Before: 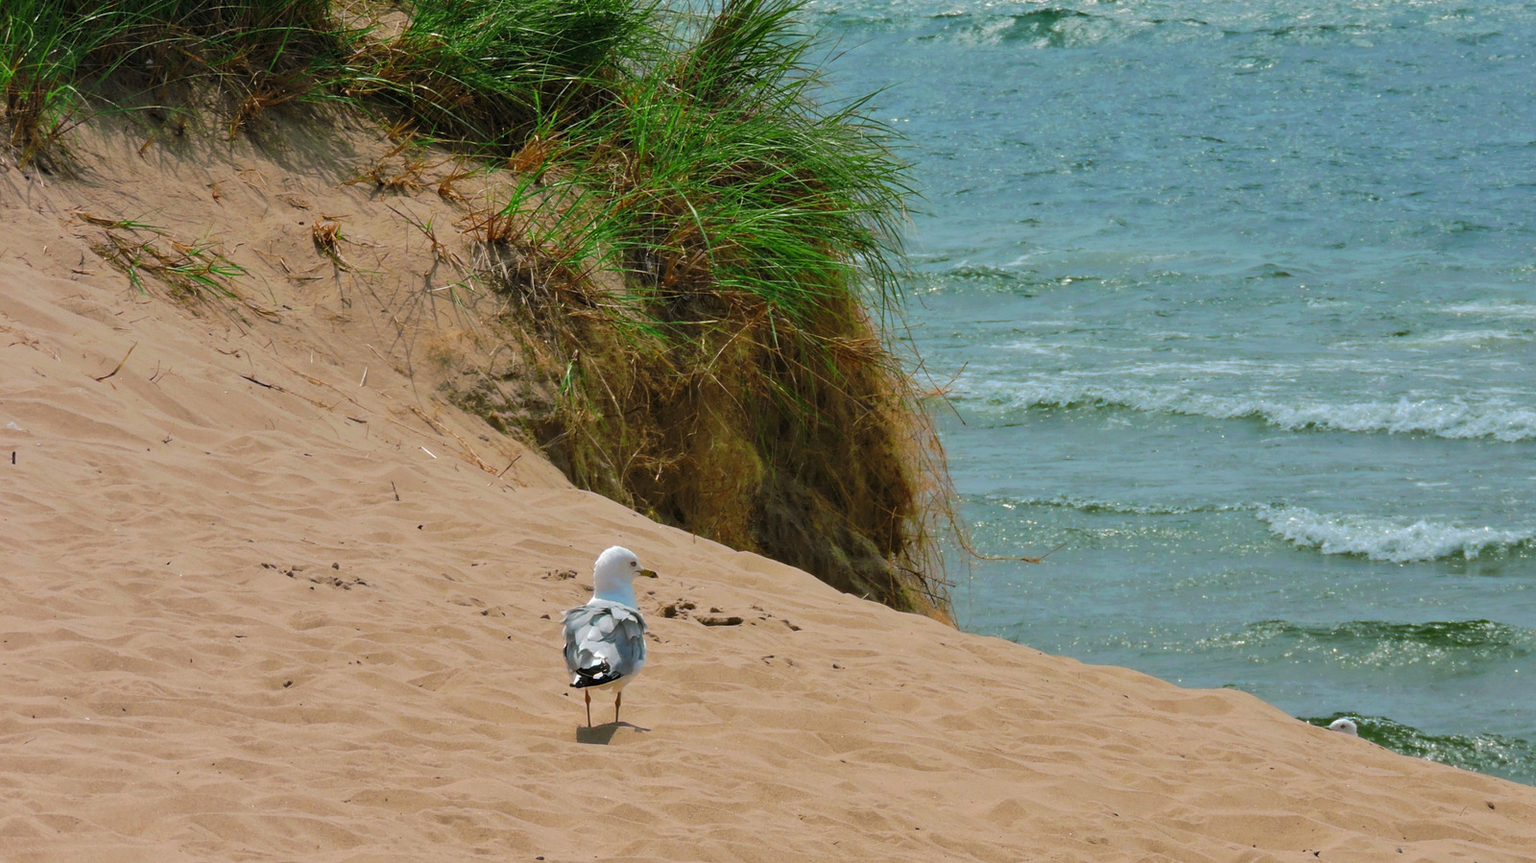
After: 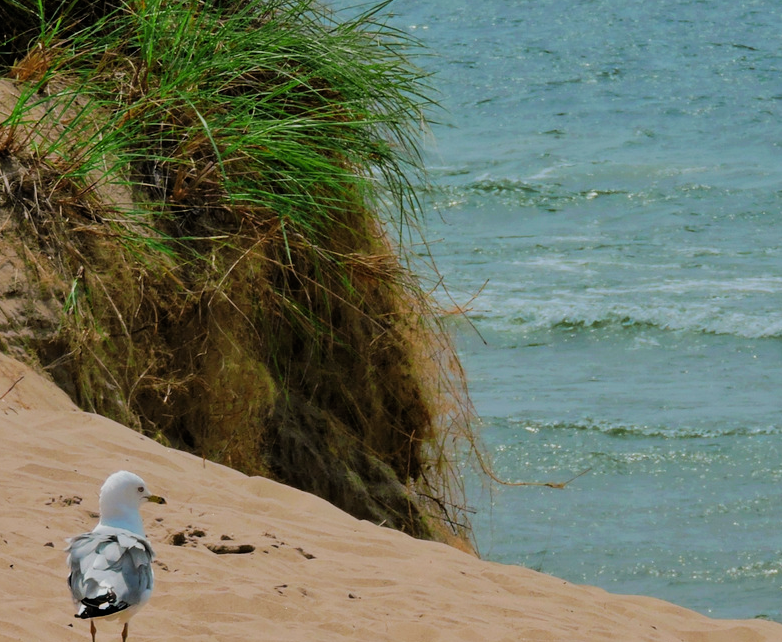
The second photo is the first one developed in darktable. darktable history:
filmic rgb: black relative exposure -7.65 EV, white relative exposure 4.56 EV, hardness 3.61, contrast 1.055
crop: left 32.447%, top 10.985%, right 18.663%, bottom 17.572%
